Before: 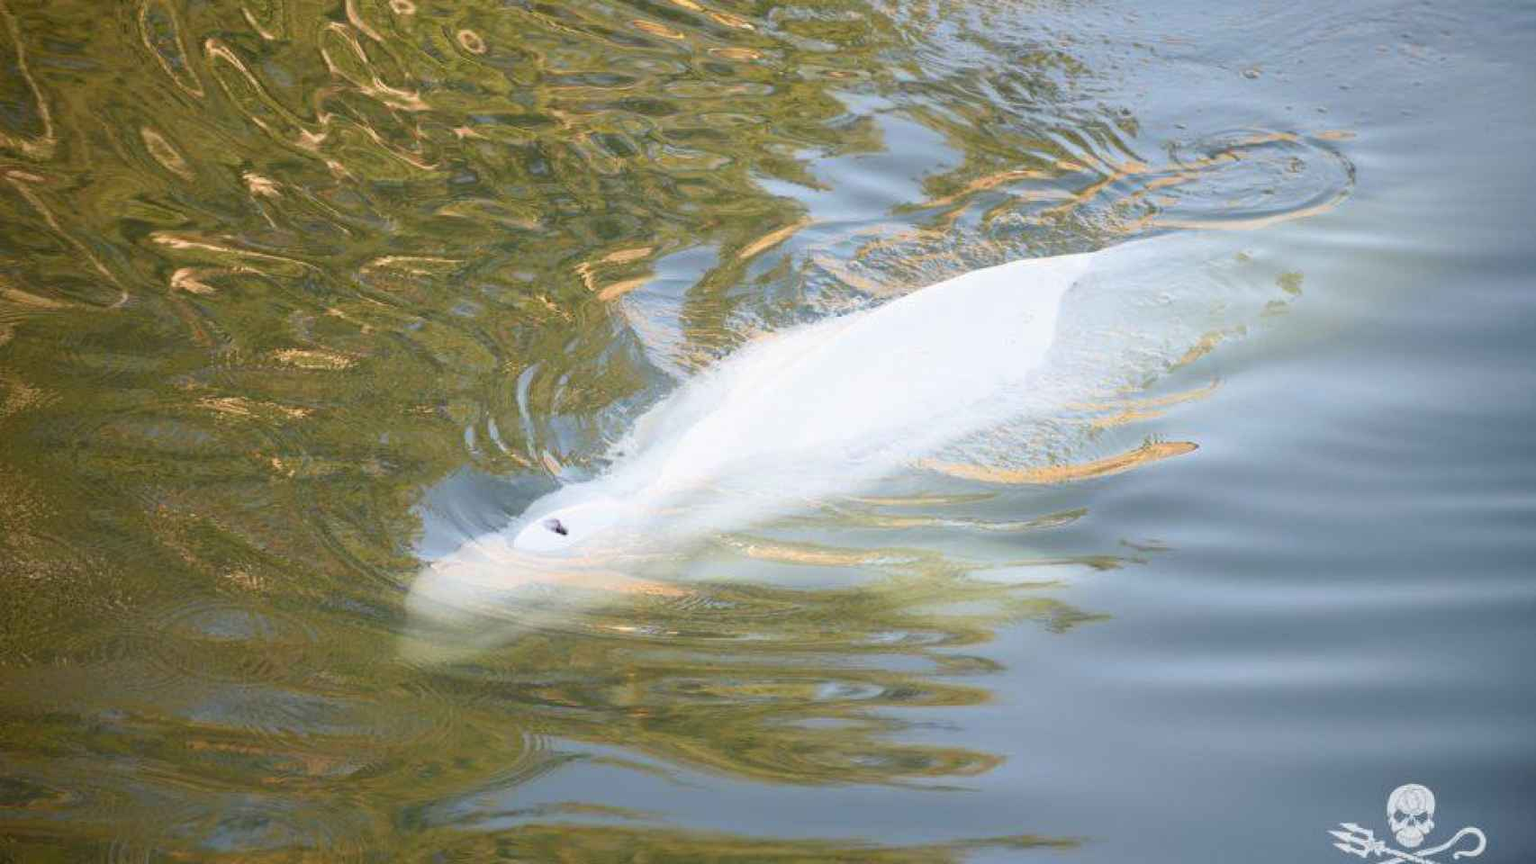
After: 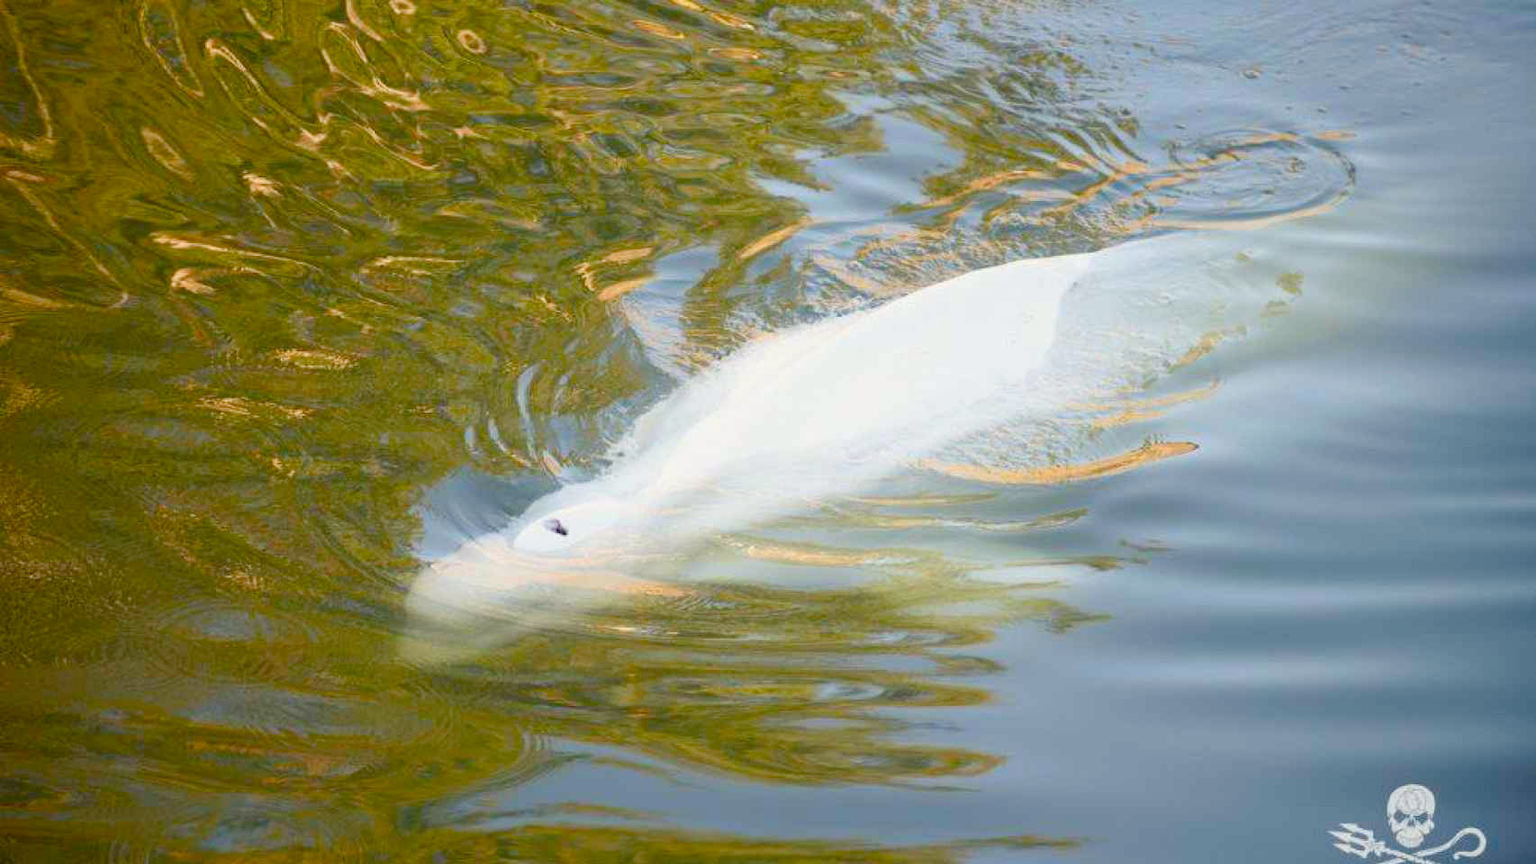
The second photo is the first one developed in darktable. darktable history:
color balance rgb: highlights gain › luminance 6.234%, highlights gain › chroma 1.29%, highlights gain › hue 88.17°, perceptual saturation grading › global saturation 34.818%, perceptual saturation grading › highlights -24.936%, perceptual saturation grading › shadows 49.878%, perceptual brilliance grading › global brilliance -1.714%, perceptual brilliance grading › highlights -1.659%, perceptual brilliance grading › mid-tones -1.153%, perceptual brilliance grading › shadows -0.592%
